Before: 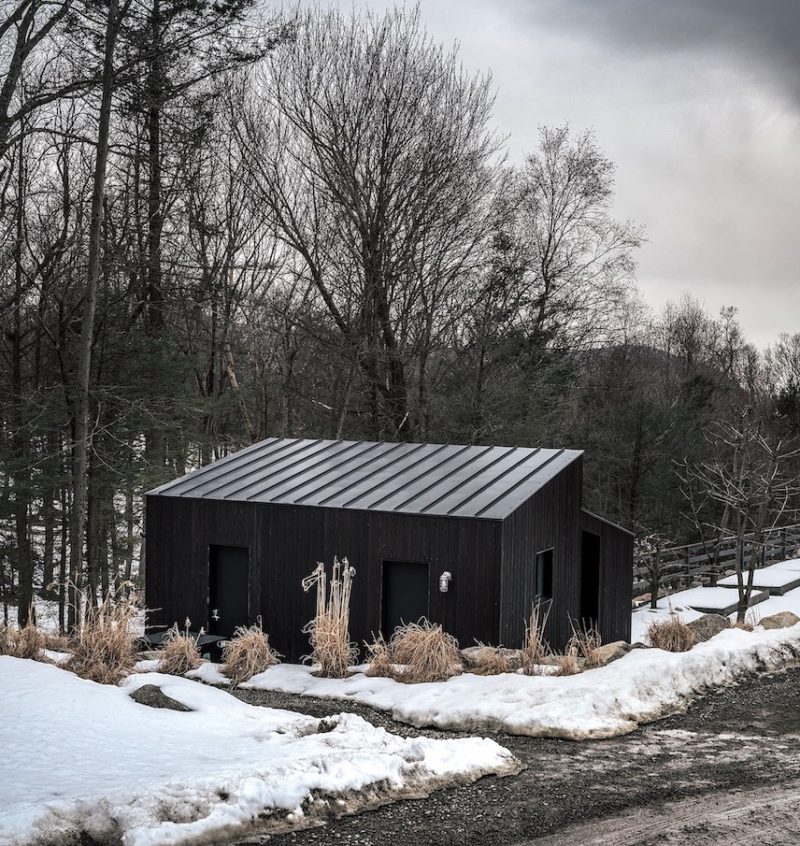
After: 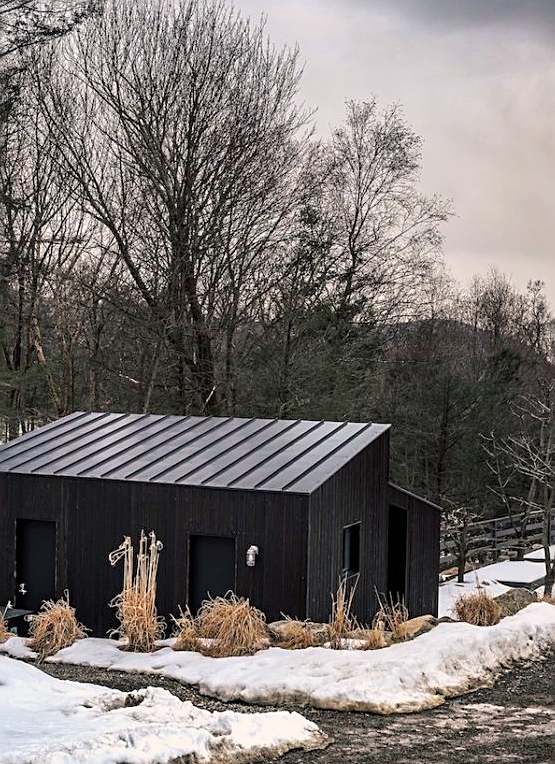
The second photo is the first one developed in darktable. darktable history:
color balance rgb: highlights gain › chroma 1.343%, highlights gain › hue 56.92°, linear chroma grading › global chroma 16.124%, perceptual saturation grading › global saturation 30.603%, perceptual brilliance grading › global brilliance 1.55%, perceptual brilliance grading › highlights -3.71%, global vibrance 20%
crop and rotate: left 24.148%, top 3.093%, right 6.41%, bottom 6.576%
sharpen: on, module defaults
